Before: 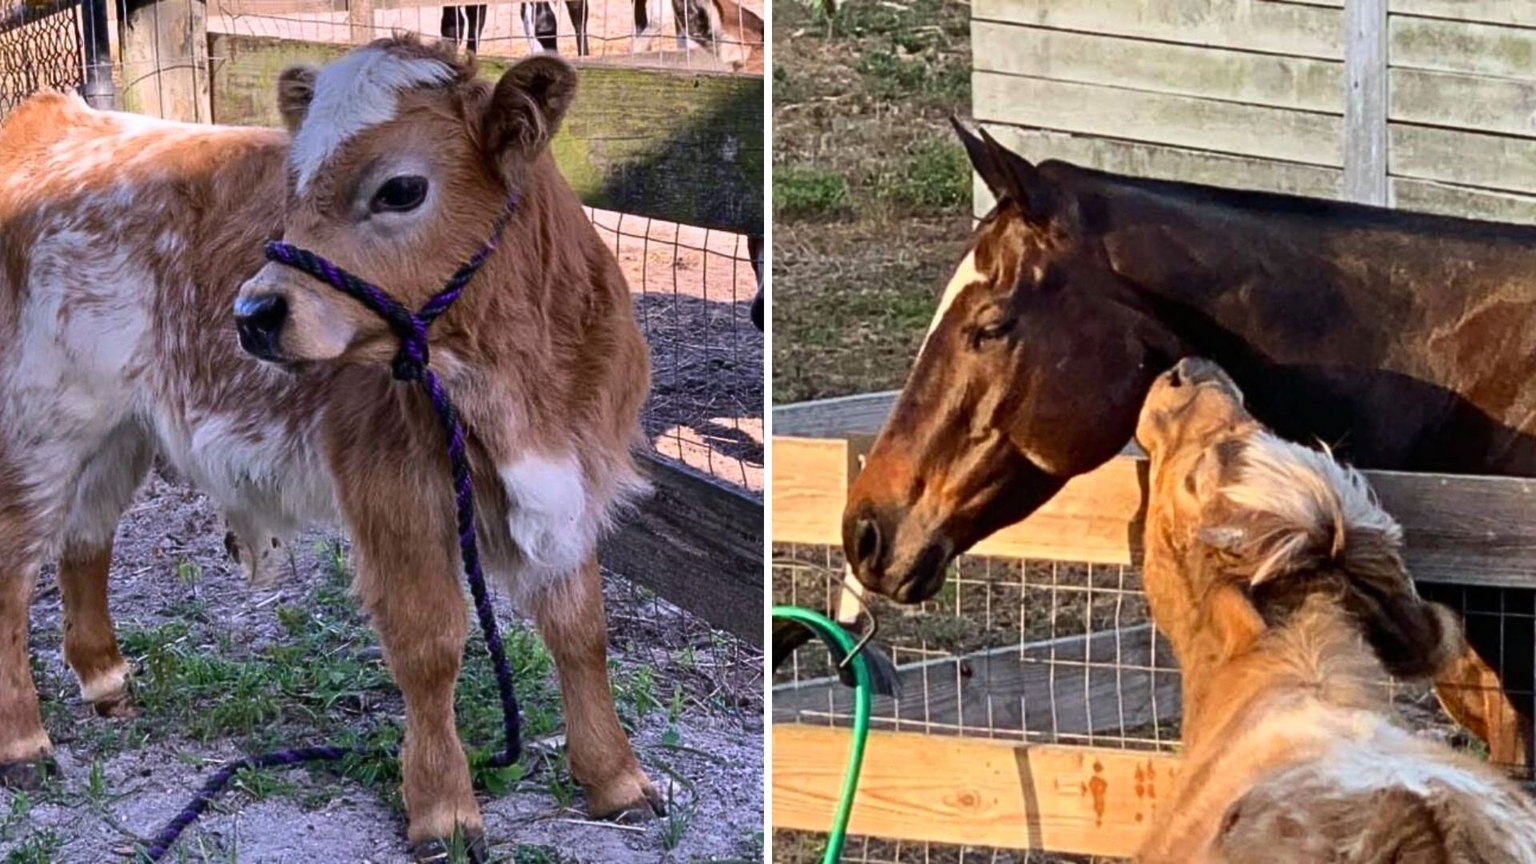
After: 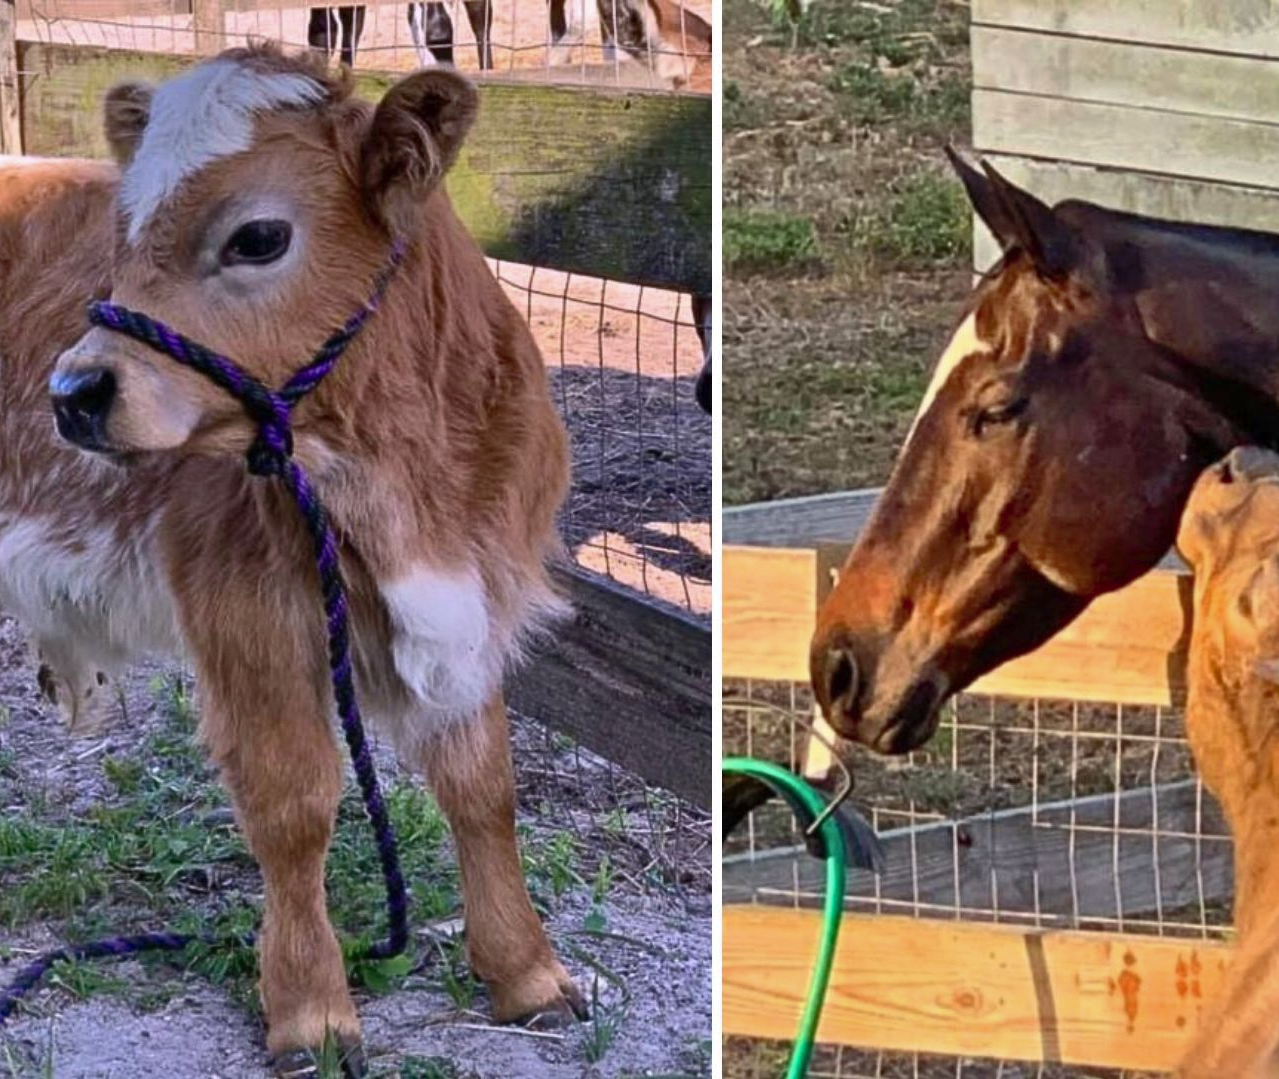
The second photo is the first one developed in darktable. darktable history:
crop and rotate: left 12.673%, right 20.66%
shadows and highlights: on, module defaults
